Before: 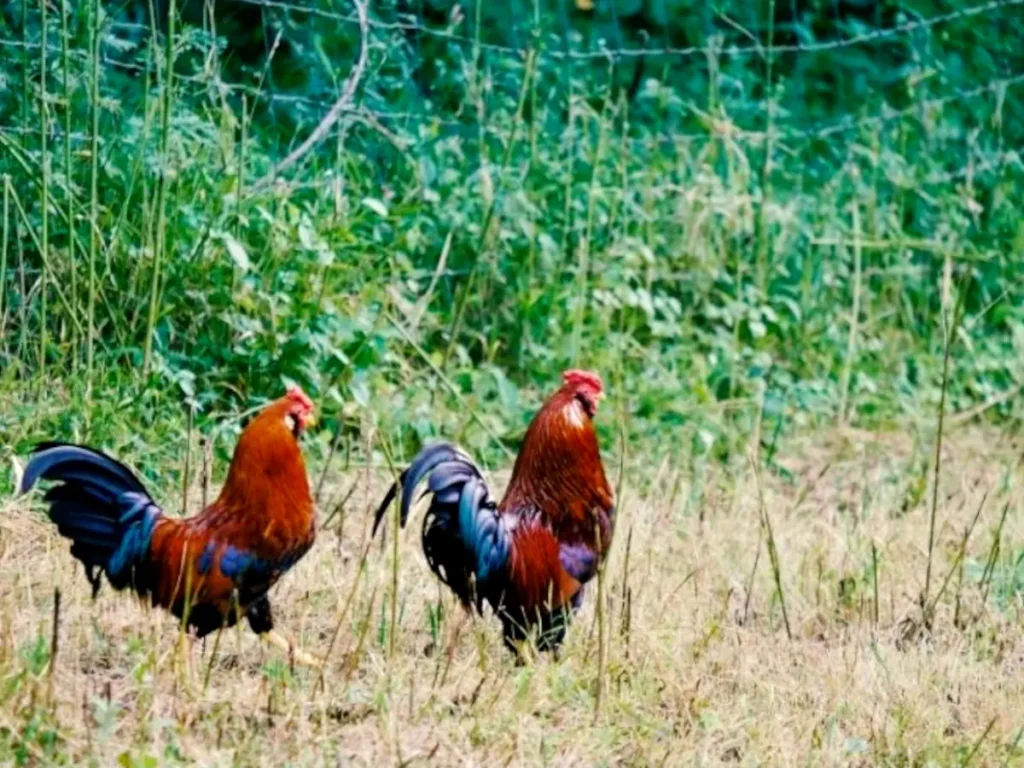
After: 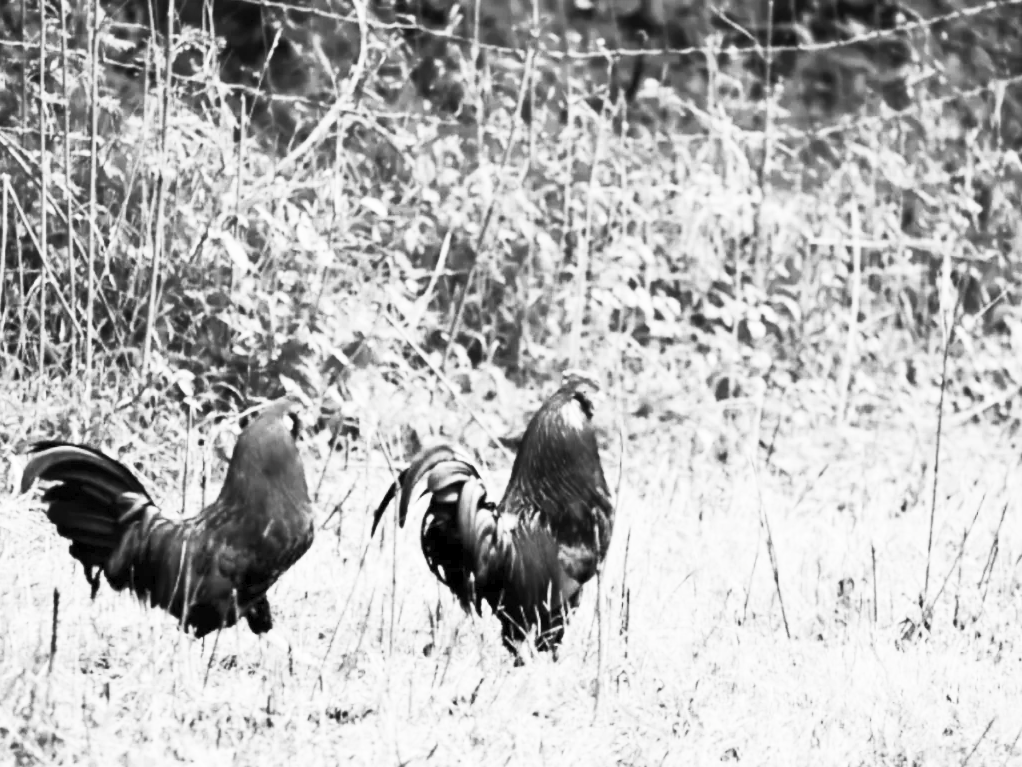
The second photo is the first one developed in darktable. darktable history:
crop and rotate: left 0.186%, bottom 0.001%
contrast brightness saturation: contrast 0.519, brightness 0.469, saturation -0.998
